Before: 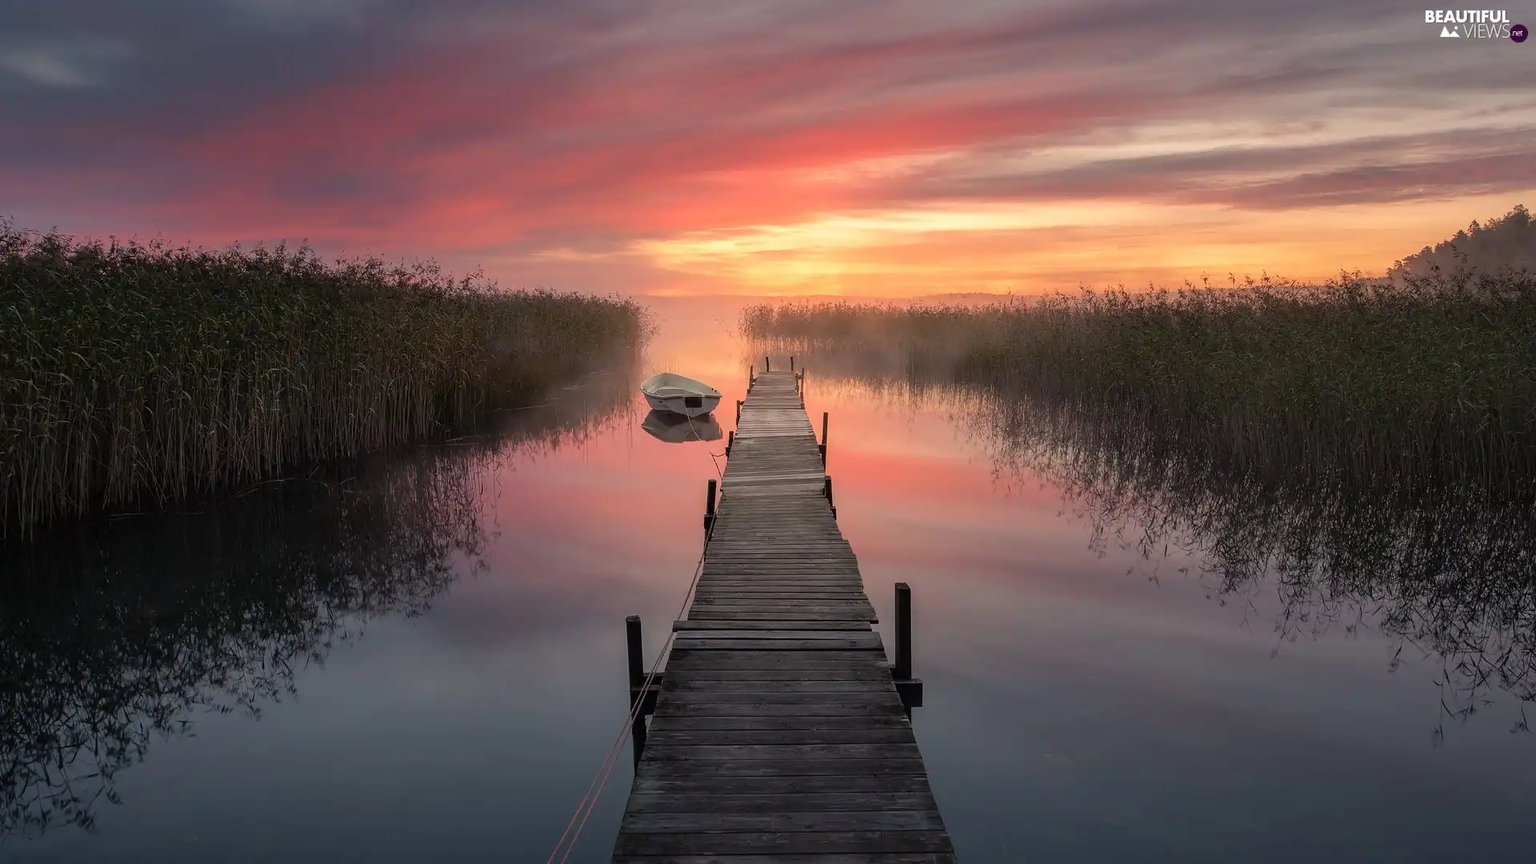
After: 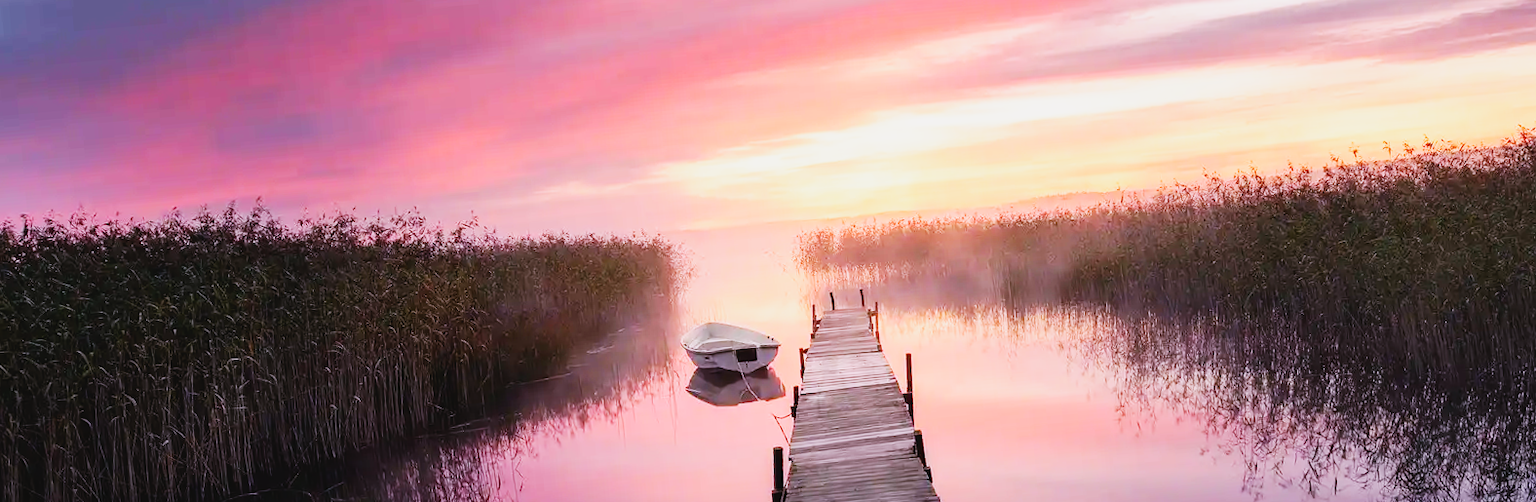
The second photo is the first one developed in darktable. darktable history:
contrast brightness saturation: contrast -0.08, brightness -0.04, saturation -0.11
white balance: red 1.042, blue 1.17
color zones: curves: ch1 [(0, 0.523) (0.143, 0.545) (0.286, 0.52) (0.429, 0.506) (0.571, 0.503) (0.714, 0.503) (0.857, 0.508) (1, 0.523)]
rotate and perspective: rotation -4.98°, automatic cropping off
crop: left 7.036%, top 18.398%, right 14.379%, bottom 40.043%
base curve: curves: ch0 [(0, 0) (0.007, 0.004) (0.027, 0.03) (0.046, 0.07) (0.207, 0.54) (0.442, 0.872) (0.673, 0.972) (1, 1)], preserve colors none
